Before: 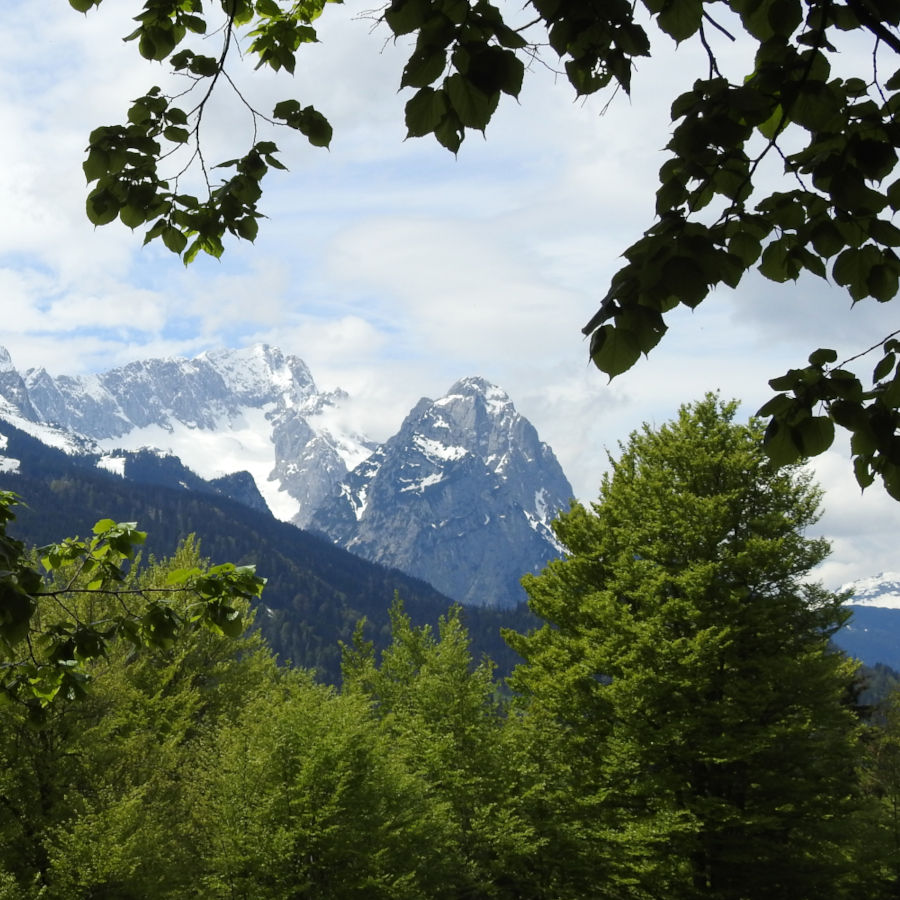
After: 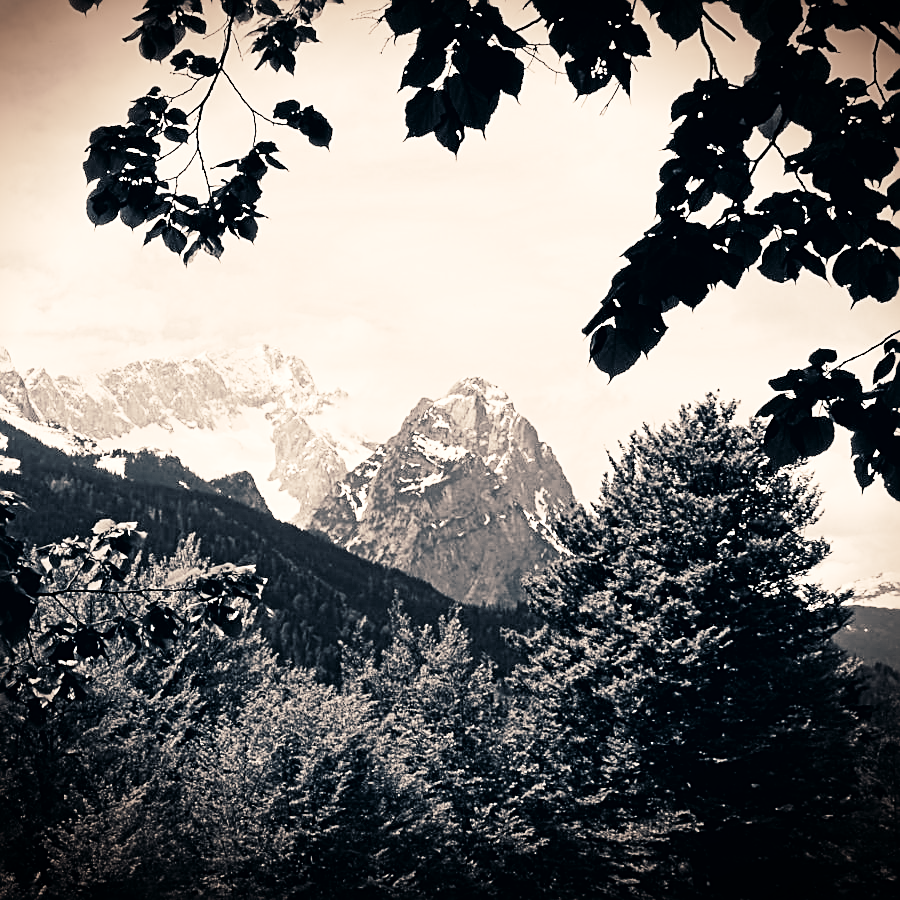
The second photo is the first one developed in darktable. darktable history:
sharpen: on, module defaults
split-toning: on, module defaults | blend: blend mode overlay, opacity 85%; mask: uniform (no mask)
monochrome: a 32, b 64, size 2.3
denoise (profiled): strength 1.536, central pixel weight 0, a [-1, 0, 0], mode non-local means, y [[0, 0, 0.5 ×5] ×4, [0.5 ×7], [0.5 ×7]], fix various bugs in algorithm false, upgrade profiled transform false, color mode RGB, compensate highlight preservation false | blend: blend mode color, opacity 100%; mask: uniform (no mask)
tone curve: curves: ch0 [(0, 0) (0.082, 0.02) (0.129, 0.078) (0.275, 0.301) (0.67, 0.809) (1, 1)], color space Lab, linked channels
vignetting: fall-off start 97.23%, saturation -0.024, center (-0.033, -0.042), width/height ratio 1.179, unbound false
contrast equalizer: y [[0.5, 0.501, 0.525, 0.597, 0.58, 0.514], [0.5 ×6], [0.5 ×6], [0 ×6], [0 ×6]]
color correction: highlights a* 10.32, highlights b* 14.66, shadows a* -9.59, shadows b* -15.02
velvia: on, module defaults
